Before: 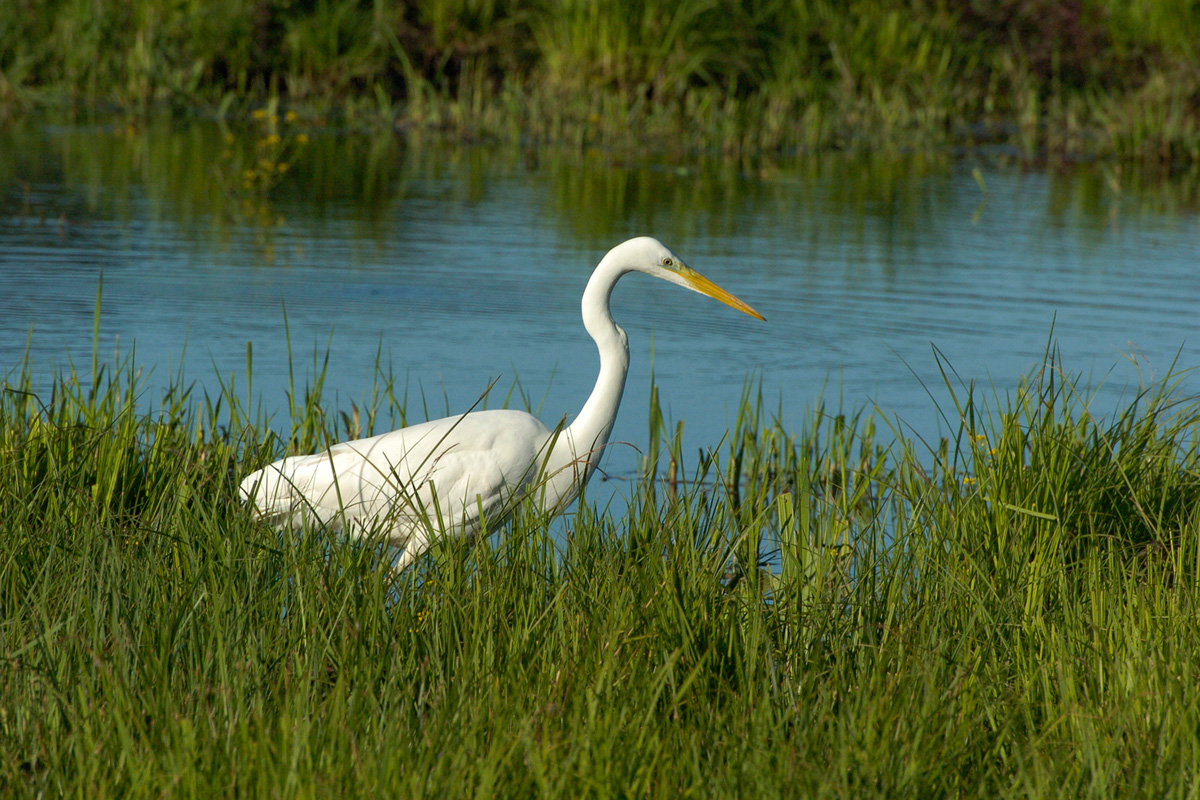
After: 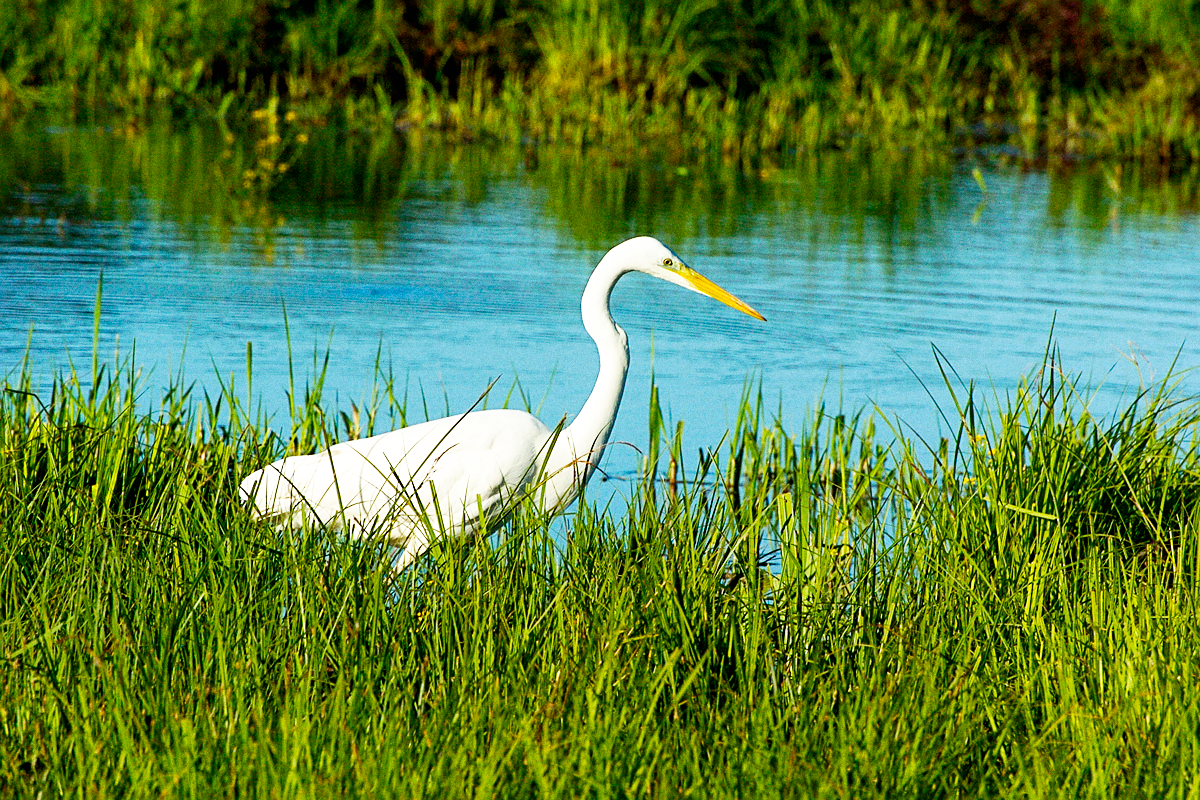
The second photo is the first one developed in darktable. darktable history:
grain: strength 26%
exposure: black level correction 0.005, exposure 0.001 EV, compensate highlight preservation false
contrast brightness saturation: saturation 0.18
sharpen: on, module defaults
base curve: curves: ch0 [(0, 0) (0.007, 0.004) (0.027, 0.03) (0.046, 0.07) (0.207, 0.54) (0.442, 0.872) (0.673, 0.972) (1, 1)], preserve colors none
